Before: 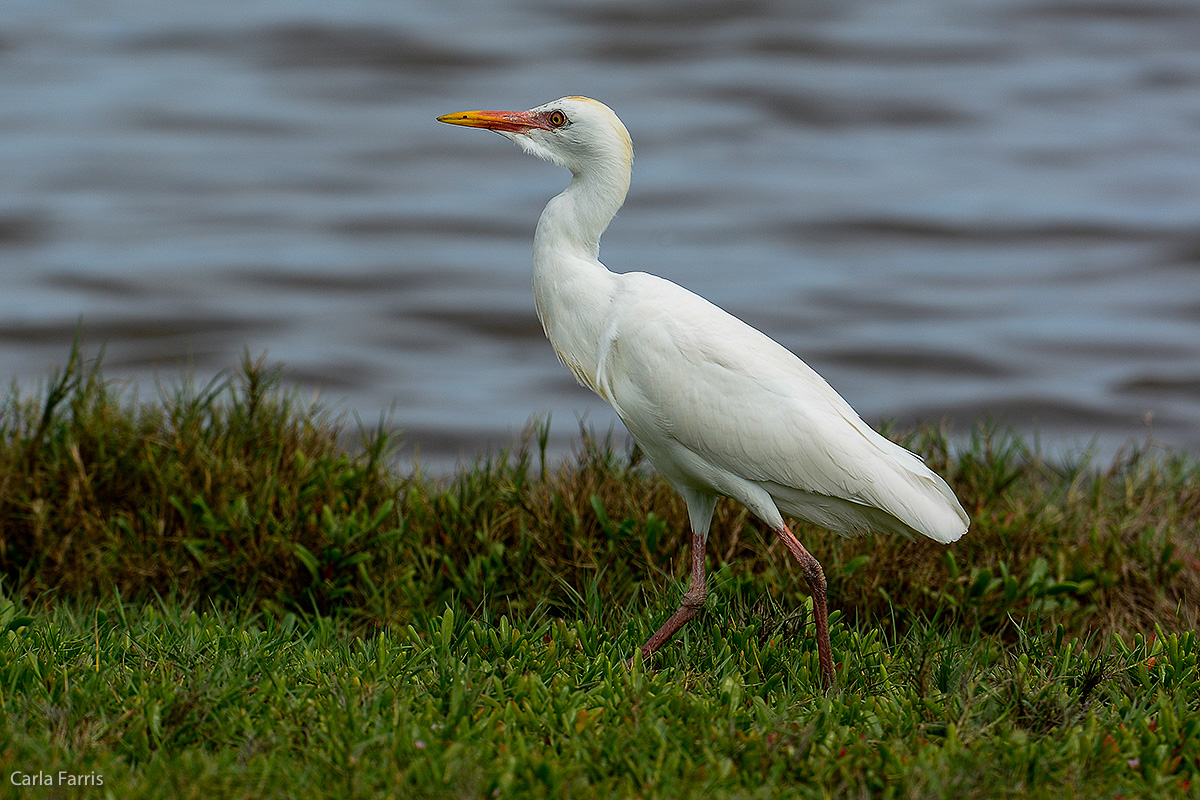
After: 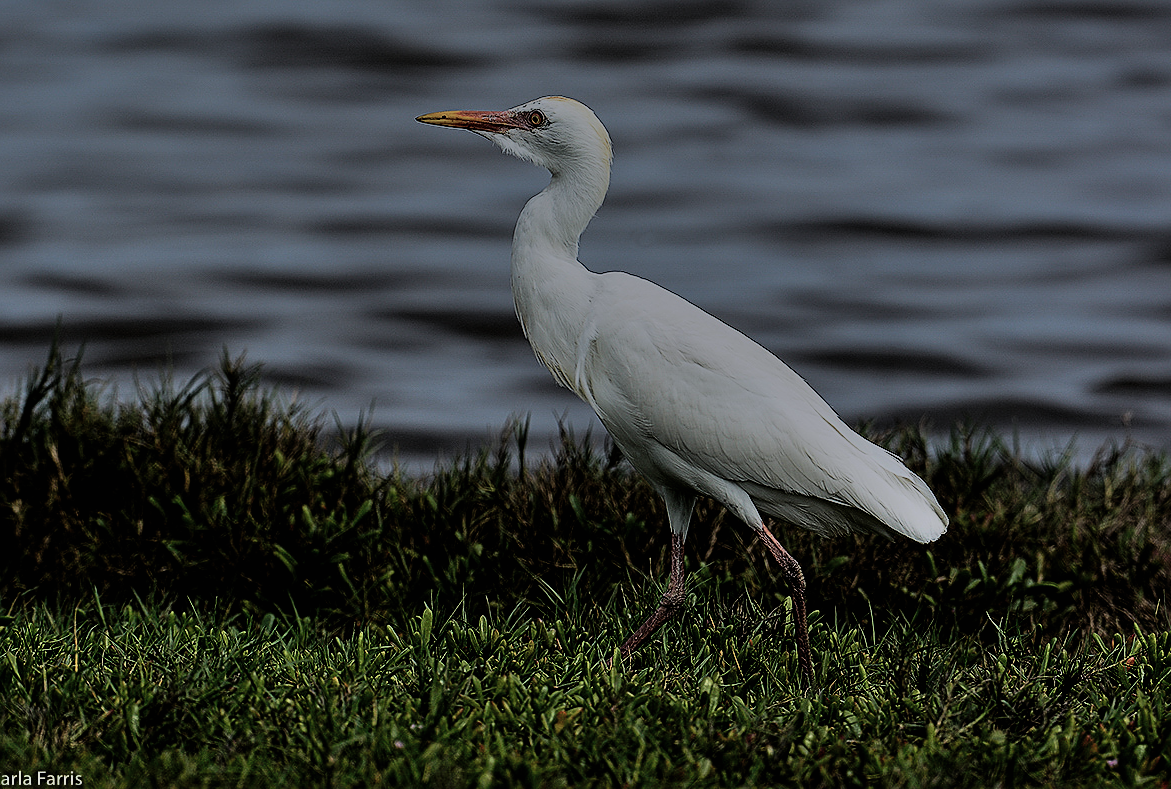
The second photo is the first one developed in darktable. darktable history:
sharpen: on, module defaults
white balance: red 0.984, blue 1.059
filmic rgb: black relative exposure -5 EV, hardness 2.88, contrast 1.3, highlights saturation mix -30%
crop and rotate: left 1.774%, right 0.633%, bottom 1.28%
color balance rgb: perceptual brilliance grading › global brilliance -48.39%
exposure: exposure 0.74 EV, compensate highlight preservation false
shadows and highlights: low approximation 0.01, soften with gaussian
